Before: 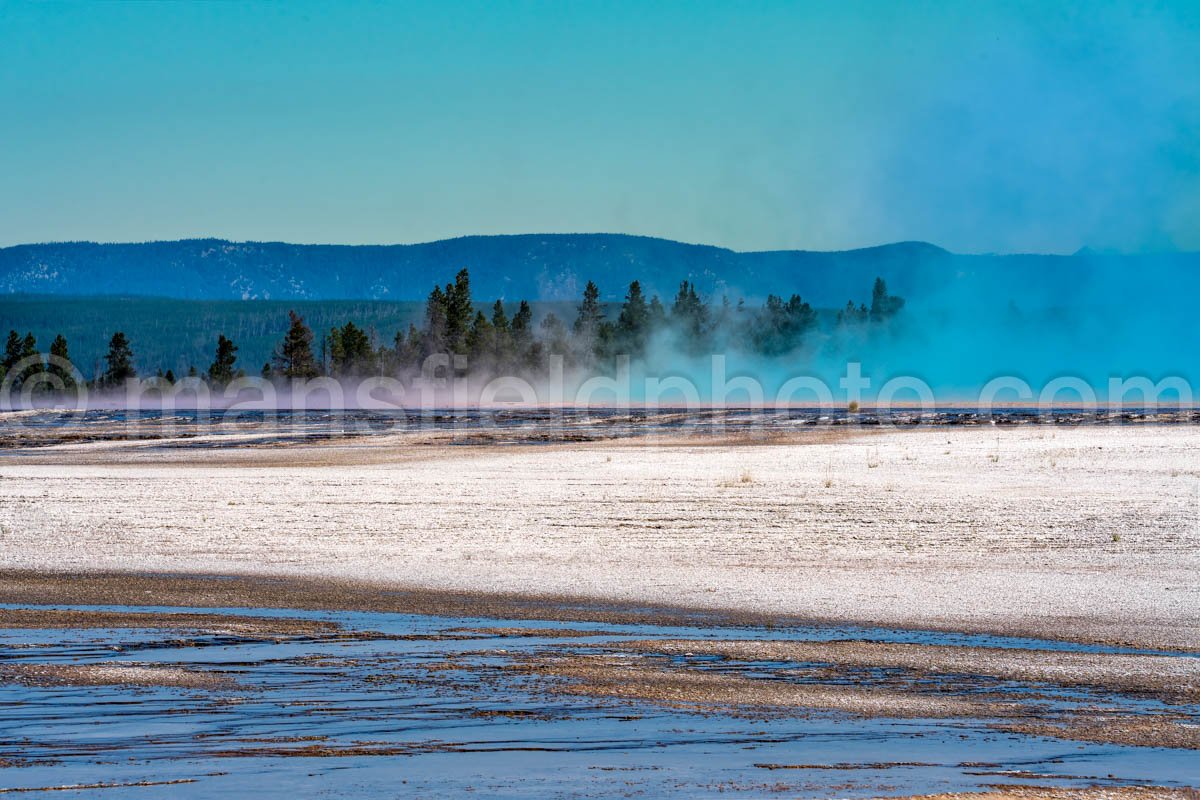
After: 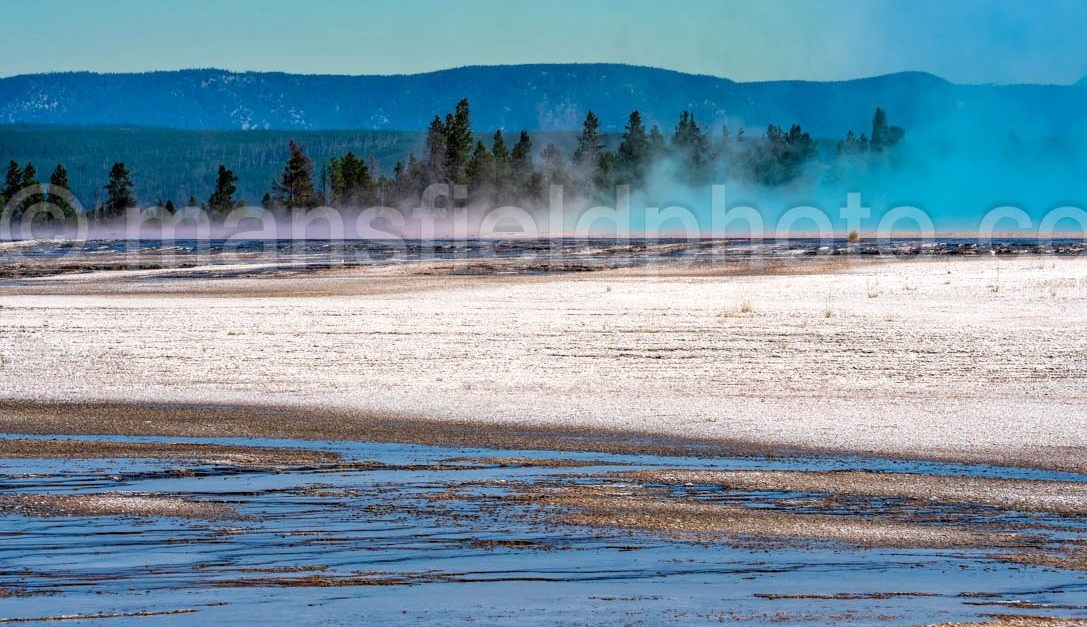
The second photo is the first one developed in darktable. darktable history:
exposure: exposure 0.082 EV, compensate highlight preservation false
crop: top 21.287%, right 9.347%, bottom 0.321%
